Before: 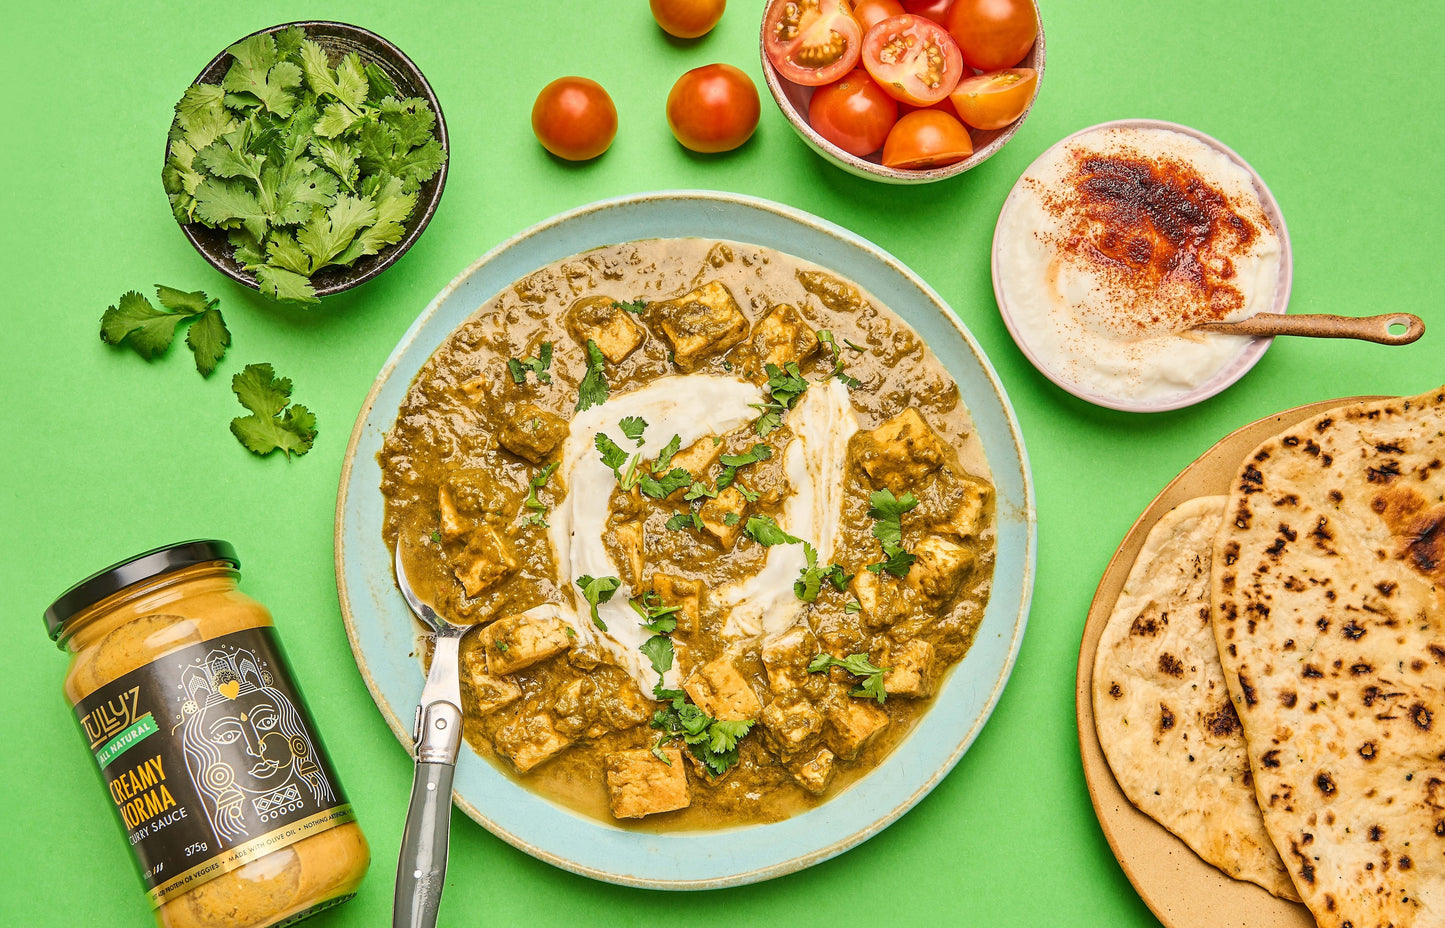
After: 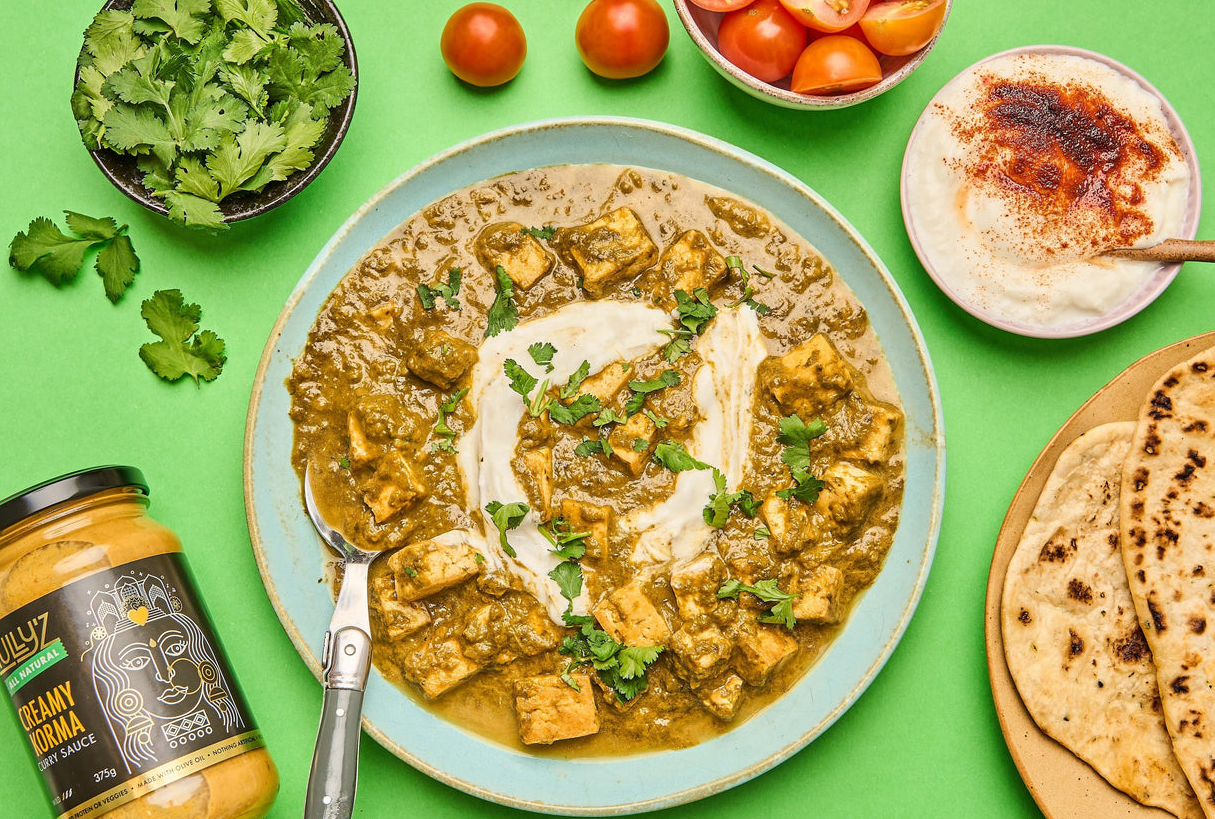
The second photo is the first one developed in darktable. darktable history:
crop: left 6.317%, top 8.055%, right 9.545%, bottom 3.673%
